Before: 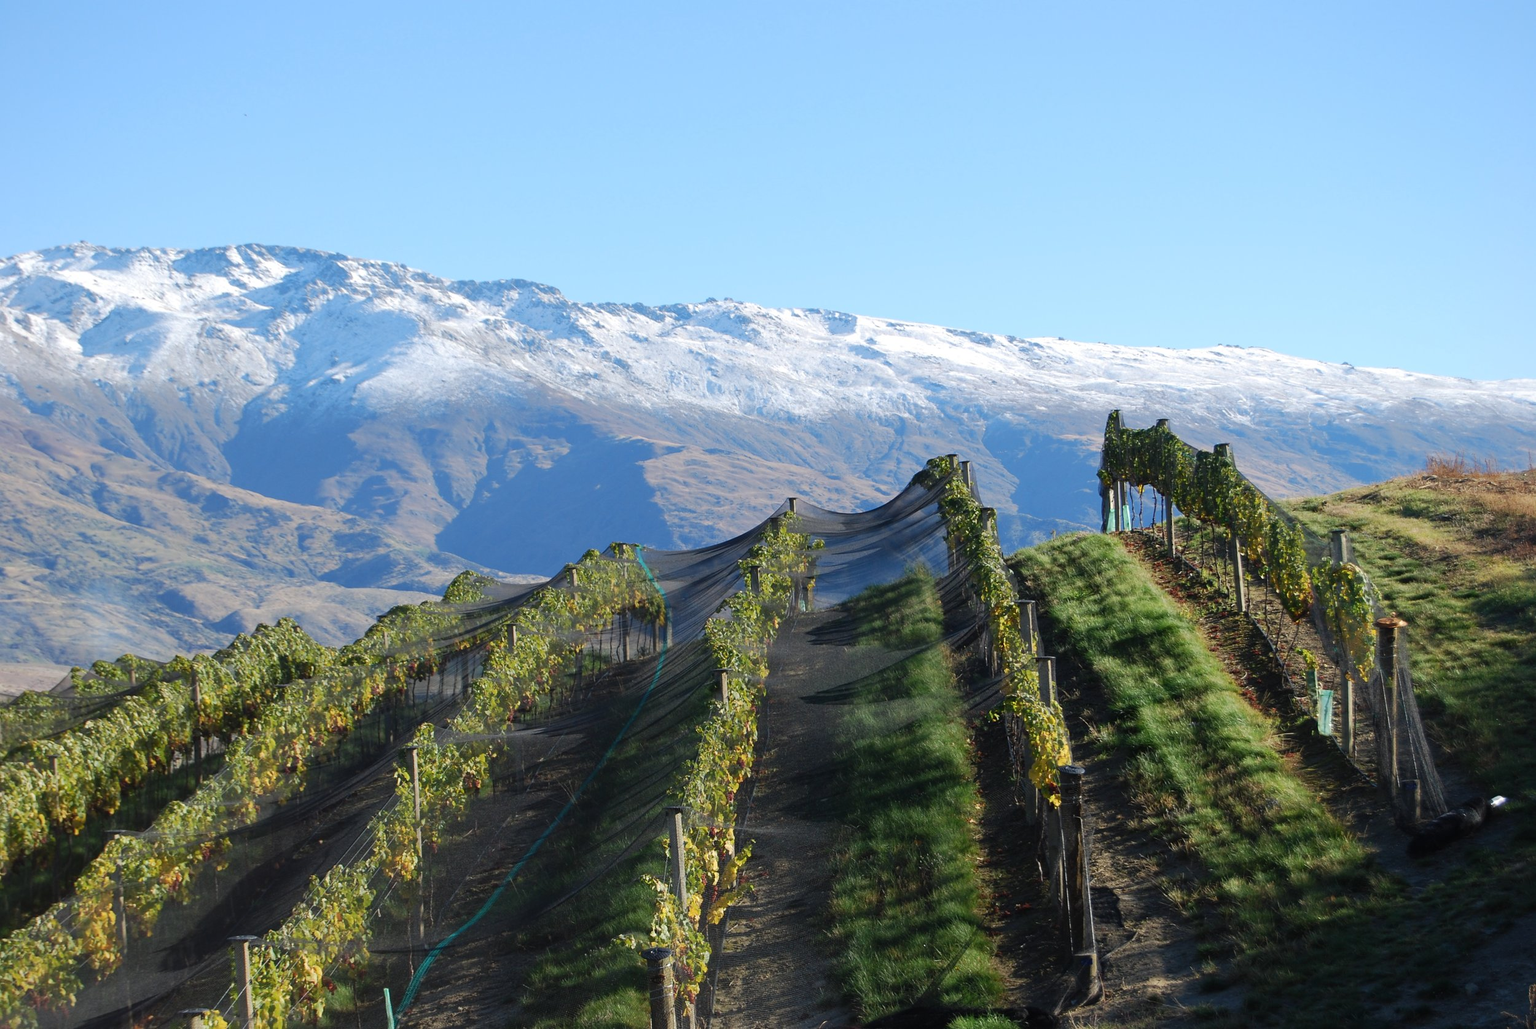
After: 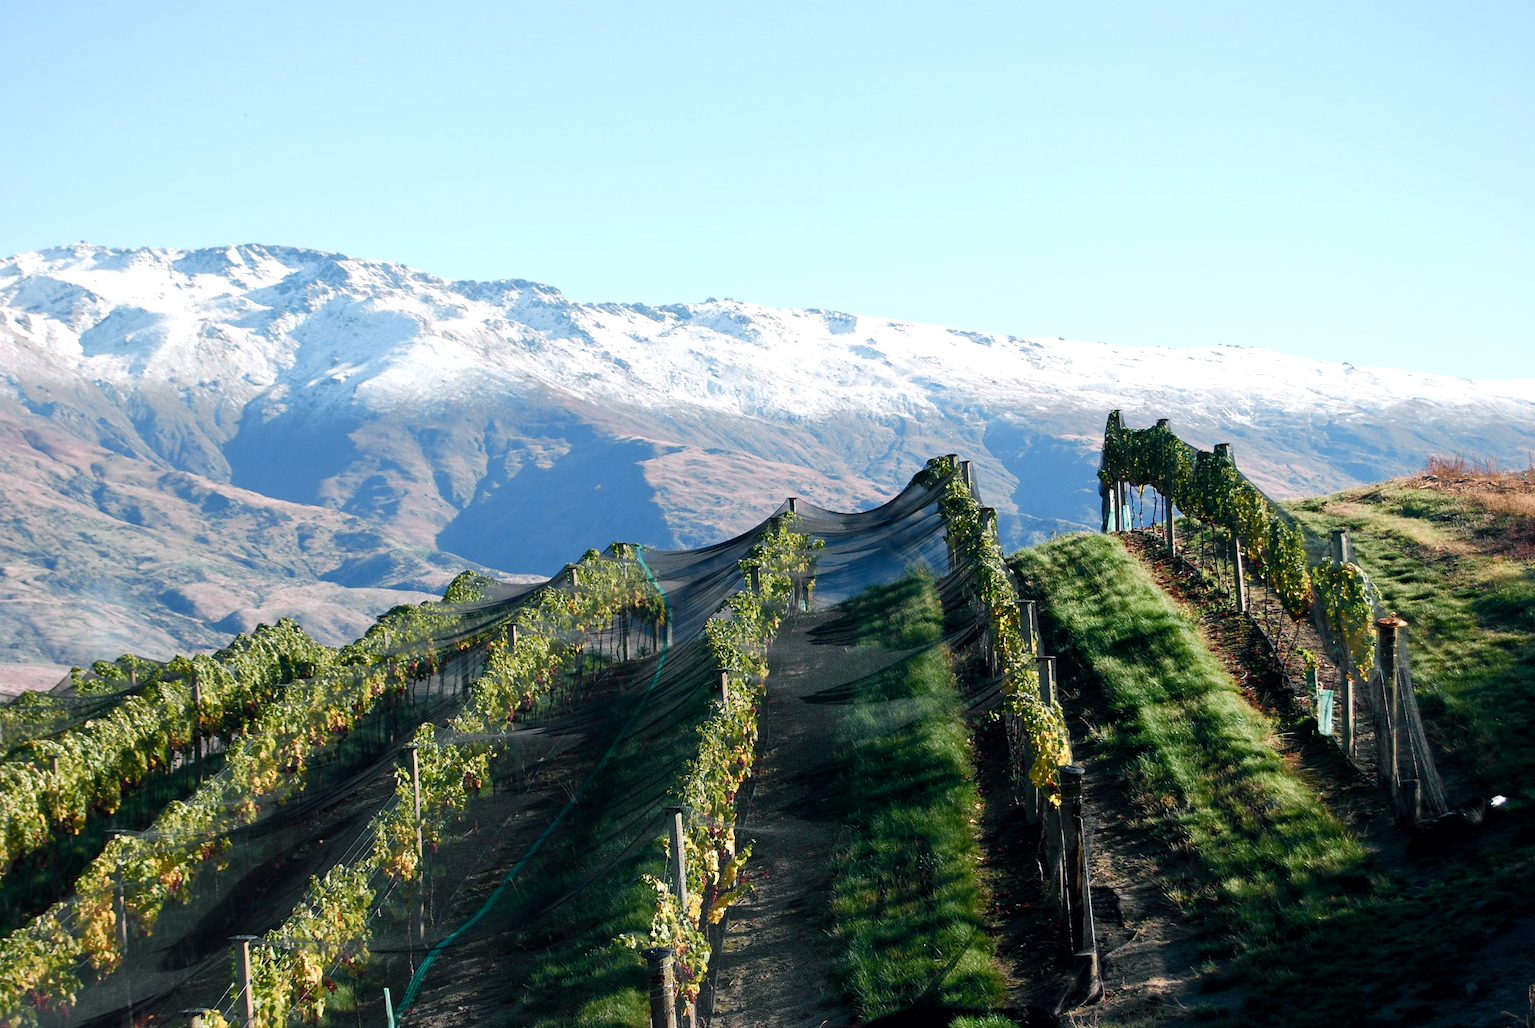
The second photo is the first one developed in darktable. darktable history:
color balance rgb: shadows lift › chroma 2.79%, shadows lift › hue 190.66°, power › hue 171.85°, highlights gain › chroma 2.16%, highlights gain › hue 75.26°, global offset › luminance -0.51%, perceptual saturation grading › highlights -33.8%, perceptual saturation grading › mid-tones 14.98%, perceptual saturation grading › shadows 48.43%, perceptual brilliance grading › highlights 15.68%, perceptual brilliance grading › mid-tones 6.62%, perceptual brilliance grading › shadows -14.98%, global vibrance 11.32%, contrast 5.05%
tone curve: curves: ch0 [(0, 0) (0.822, 0.825) (0.994, 0.955)]; ch1 [(0, 0) (0.226, 0.261) (0.383, 0.397) (0.46, 0.46) (0.498, 0.501) (0.524, 0.543) (0.578, 0.575) (1, 1)]; ch2 [(0, 0) (0.438, 0.456) (0.5, 0.495) (0.547, 0.515) (0.597, 0.58) (0.629, 0.603) (1, 1)], color space Lab, independent channels, preserve colors none
